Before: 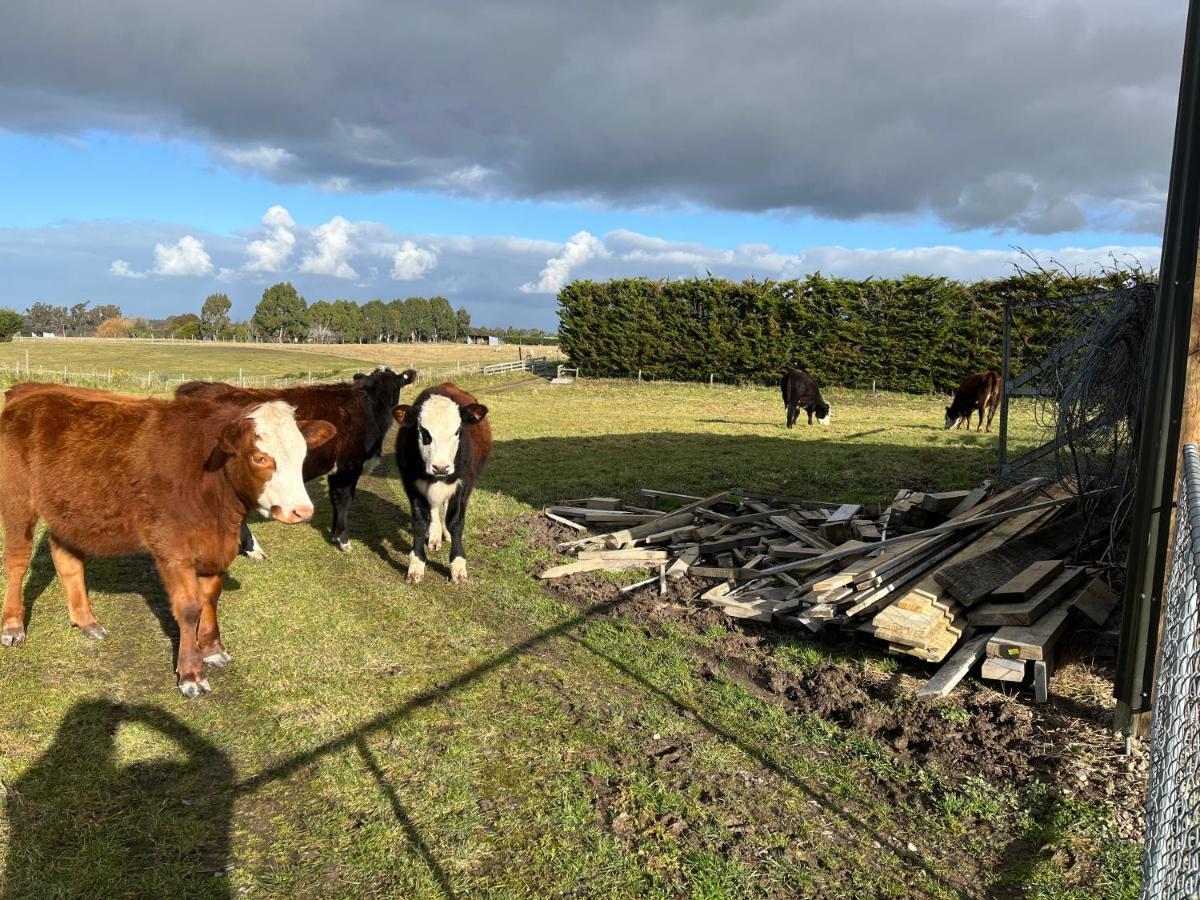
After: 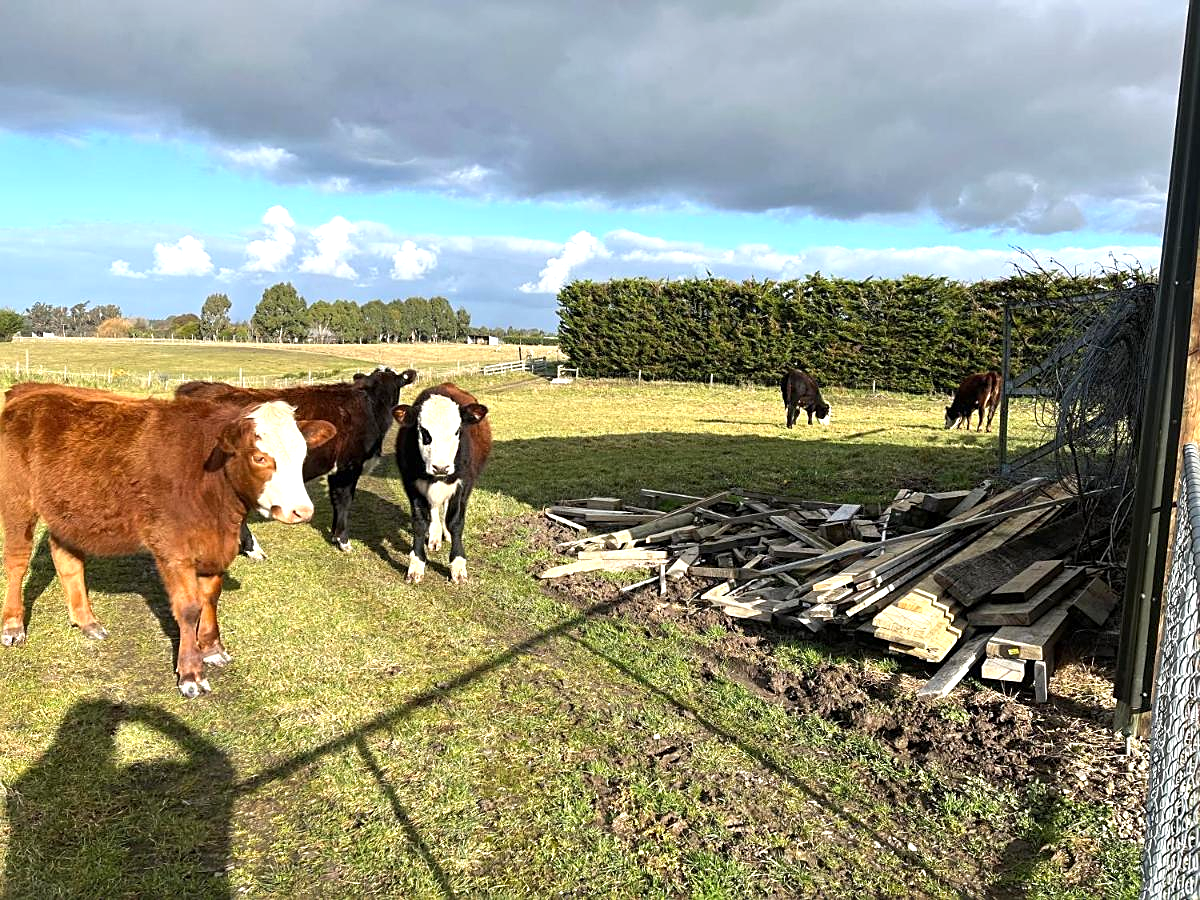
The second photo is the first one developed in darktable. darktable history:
sharpen: on, module defaults
exposure: exposure 0.64 EV, compensate highlight preservation false
